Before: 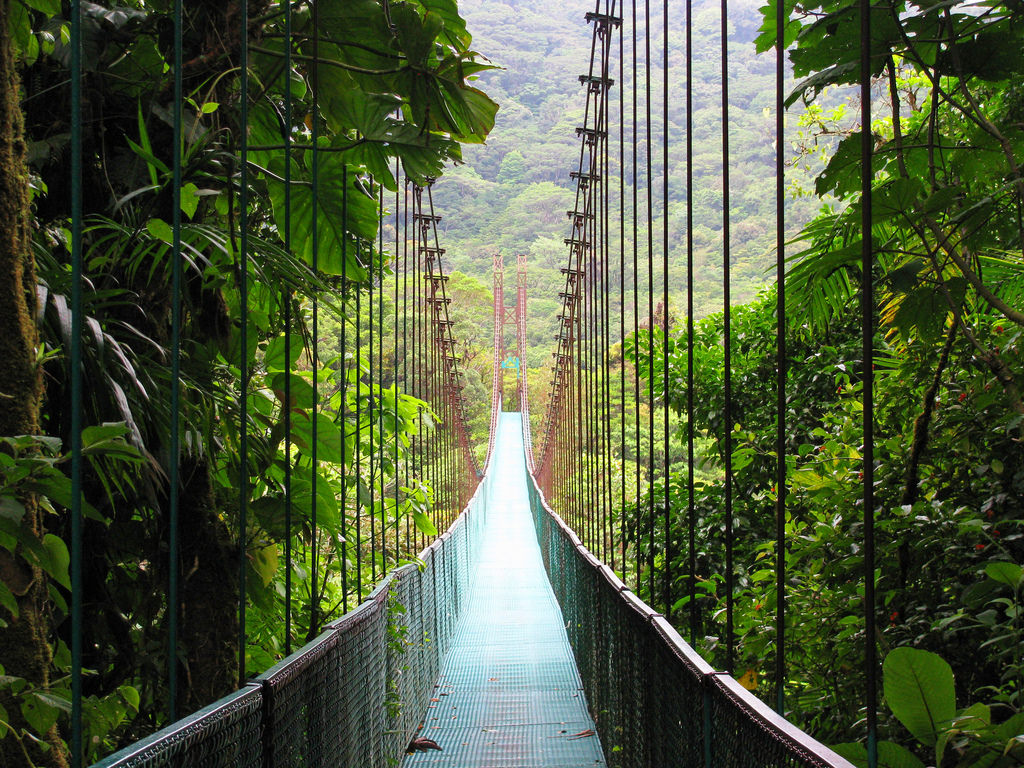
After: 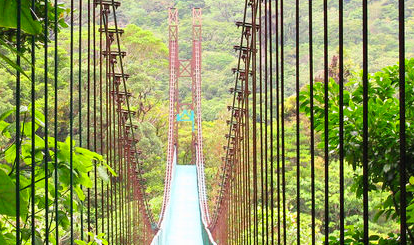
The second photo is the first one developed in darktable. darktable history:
contrast brightness saturation: contrast 0.1, brightness 0.03, saturation 0.09
crop: left 31.751%, top 32.172%, right 27.8%, bottom 35.83%
